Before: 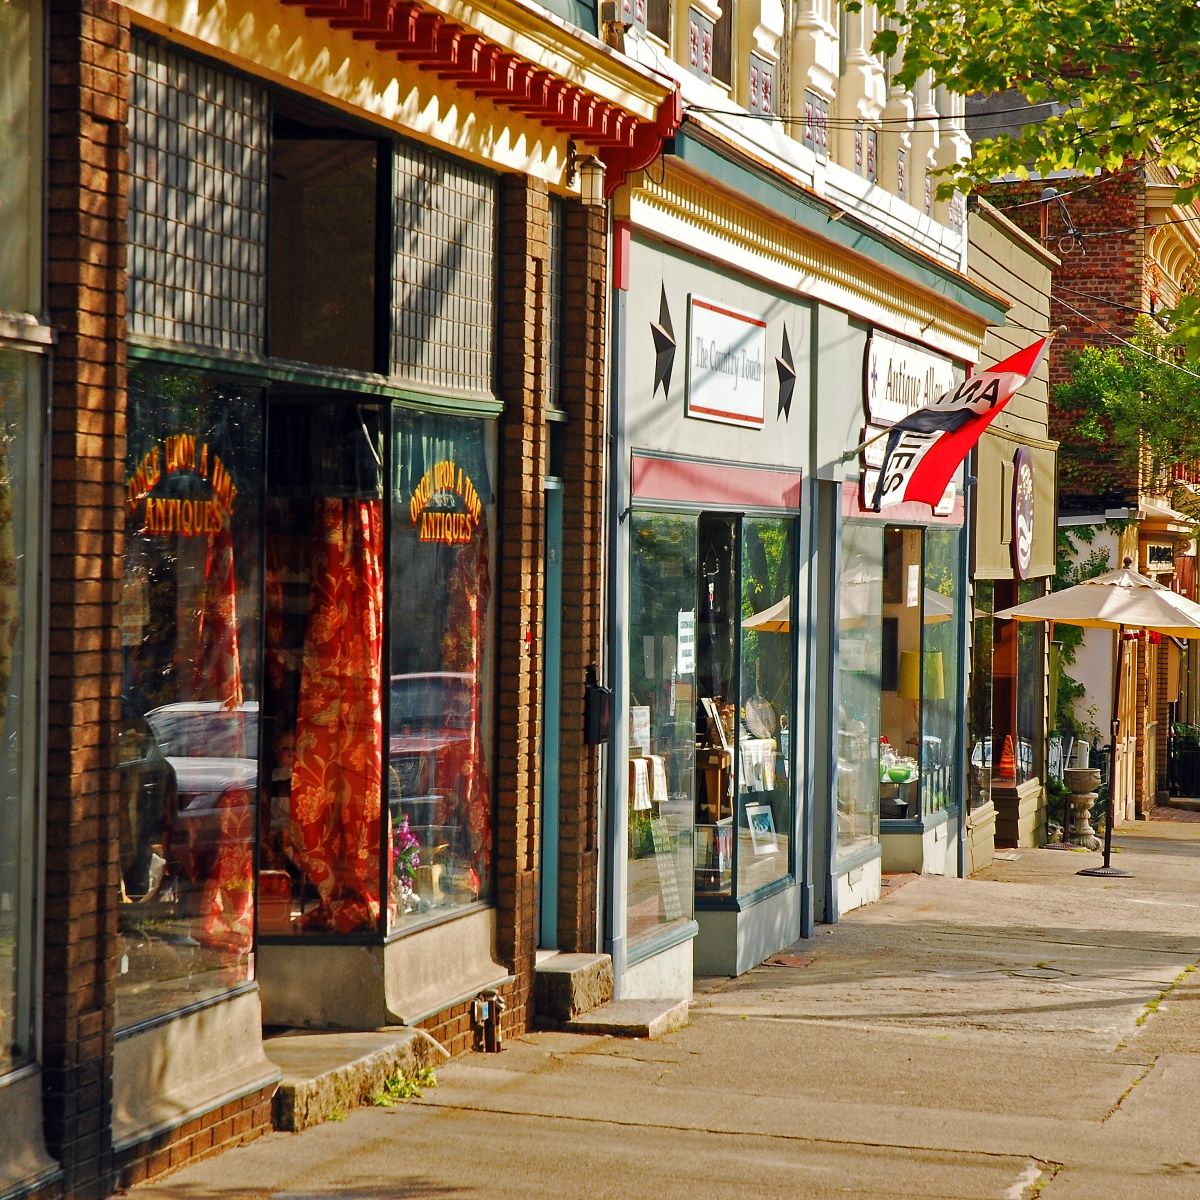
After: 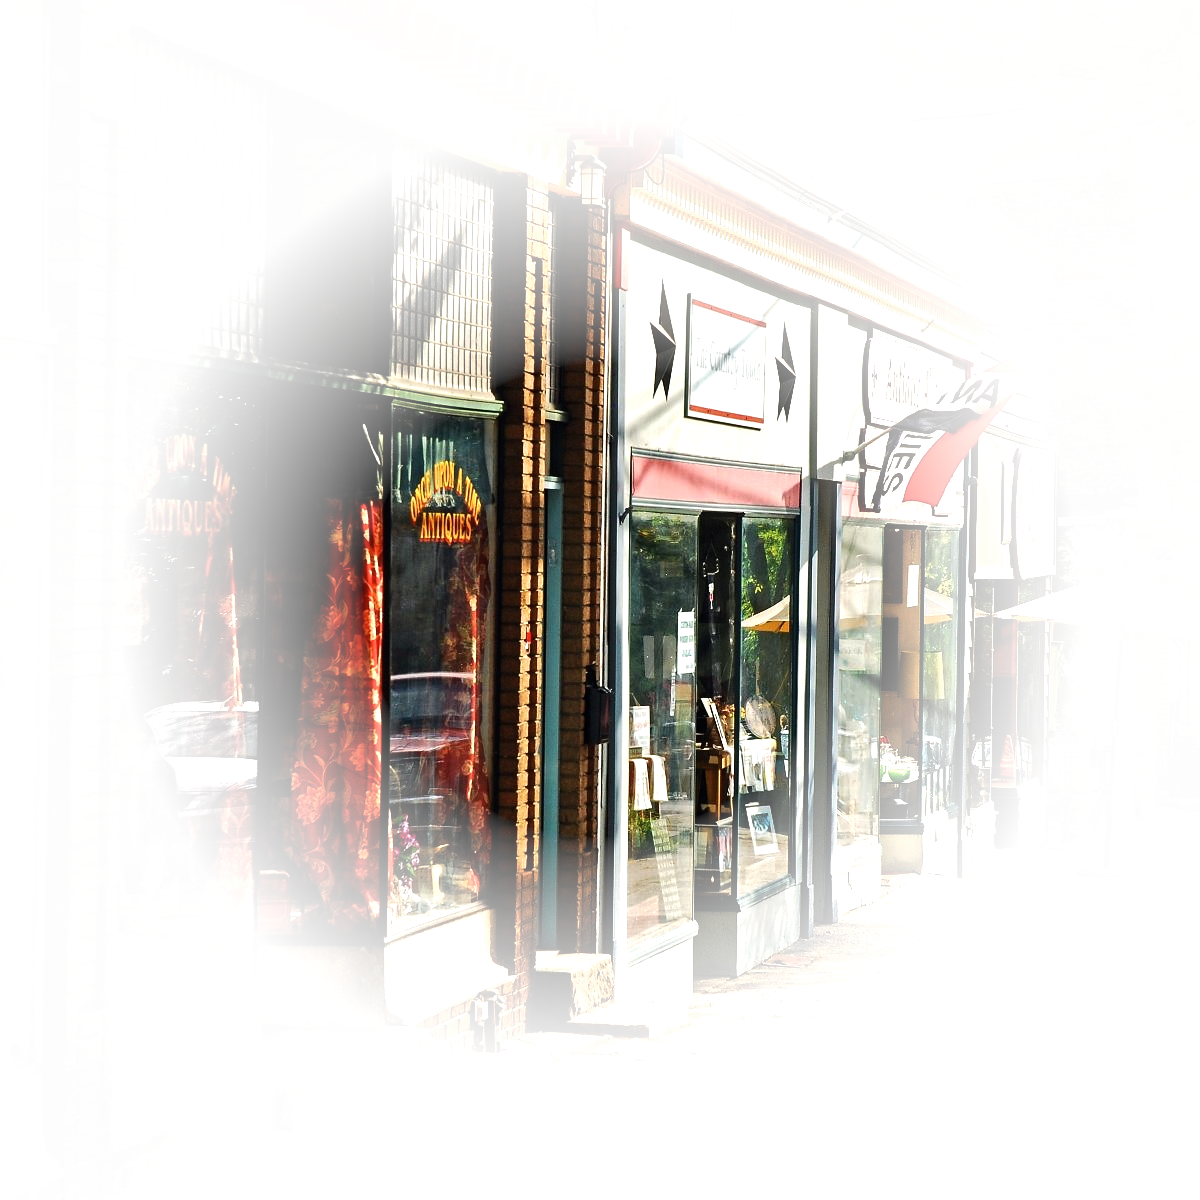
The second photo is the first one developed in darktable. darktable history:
vignetting: fall-off start 39.37%, fall-off radius 40.92%, brightness 0.98, saturation -0.49, unbound false
tone equalizer: -8 EV -0.78 EV, -7 EV -0.733 EV, -6 EV -0.639 EV, -5 EV -0.366 EV, -3 EV 0.392 EV, -2 EV 0.6 EV, -1 EV 0.689 EV, +0 EV 0.727 EV, edges refinement/feathering 500, mask exposure compensation -1.57 EV, preserve details no
contrast brightness saturation: saturation -0.057
